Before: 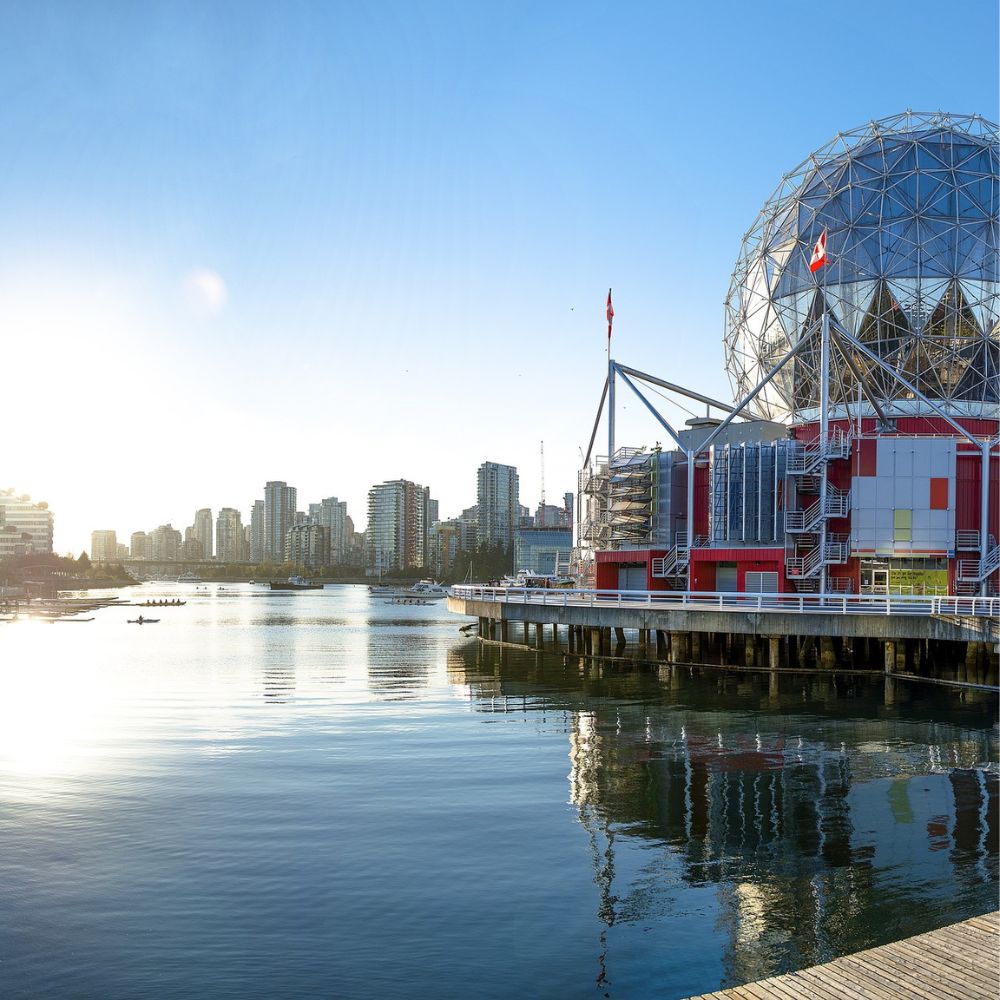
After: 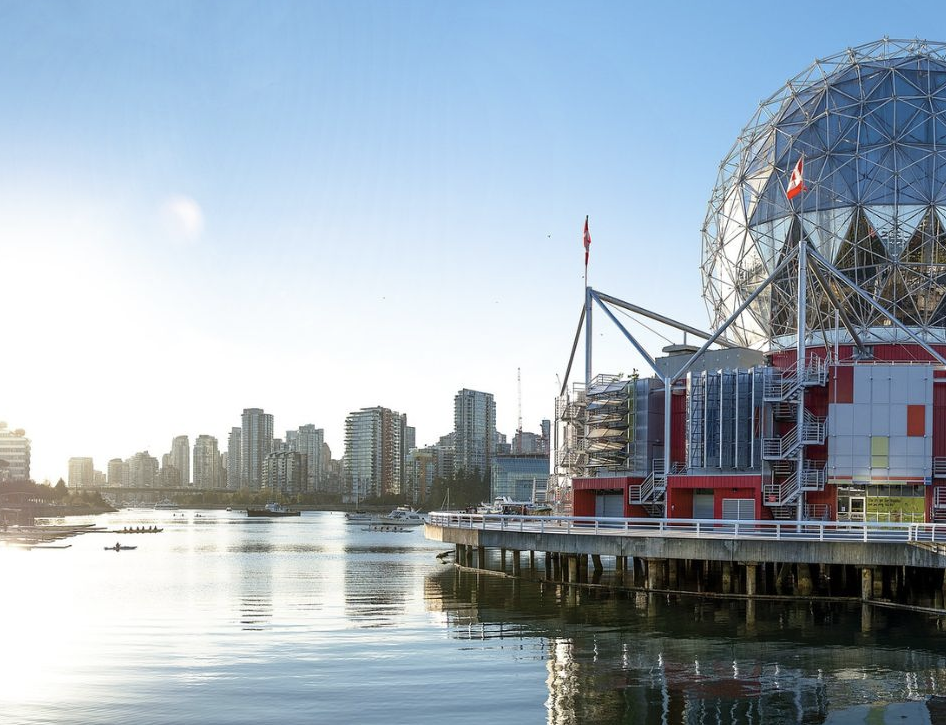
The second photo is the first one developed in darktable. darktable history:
color correction: highlights b* -0.057, saturation 0.817
exposure: compensate exposure bias true, compensate highlight preservation false
tone equalizer: on, module defaults
crop: left 2.397%, top 7.361%, right 2.988%, bottom 20.131%
